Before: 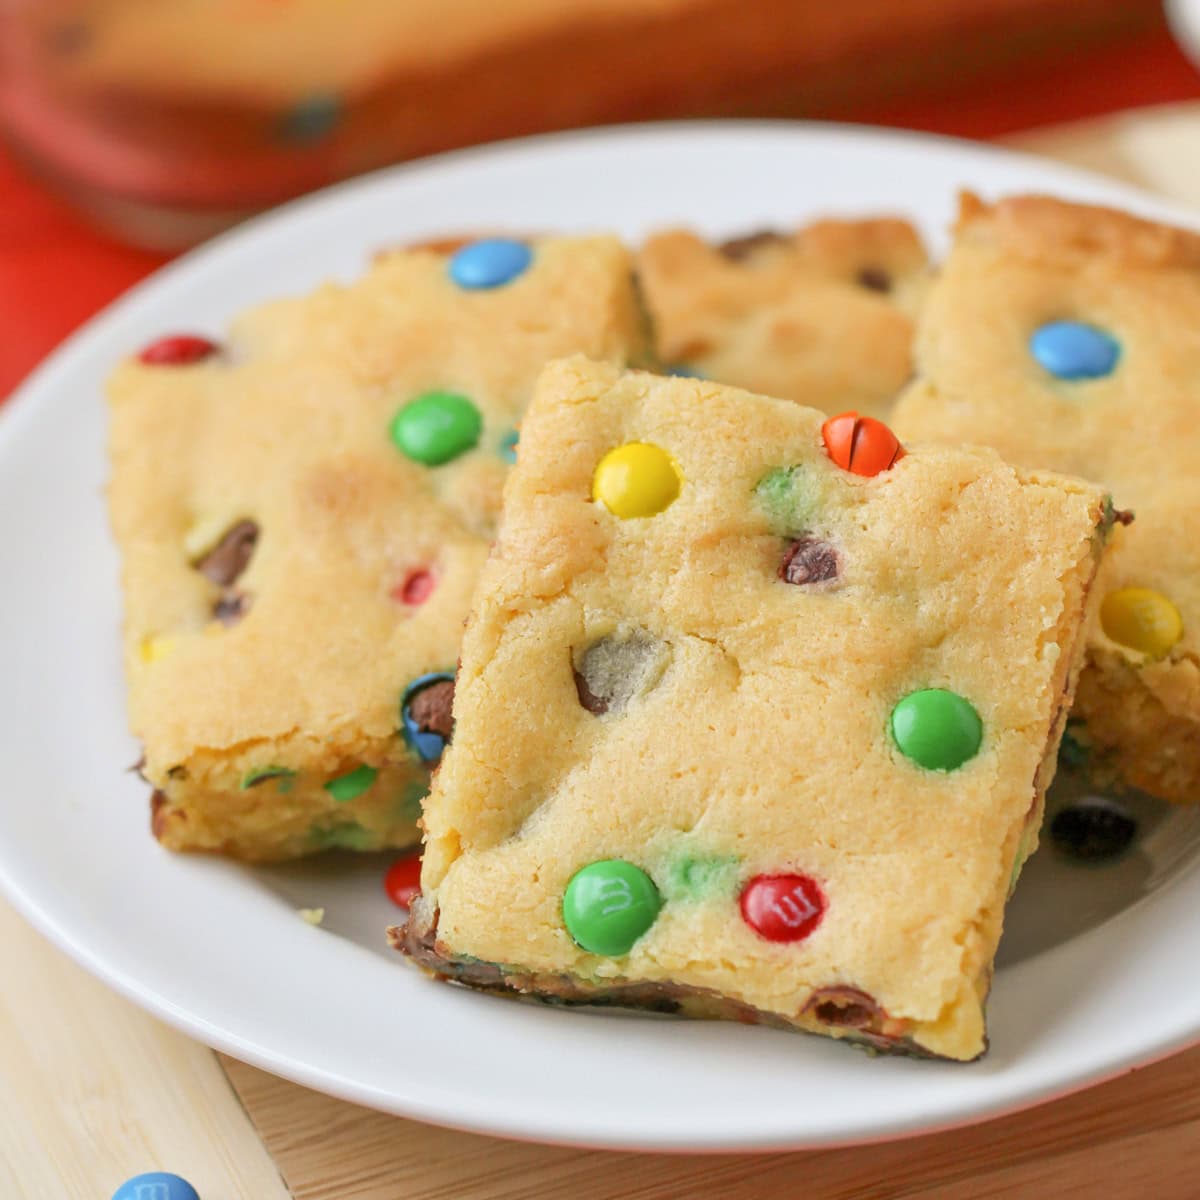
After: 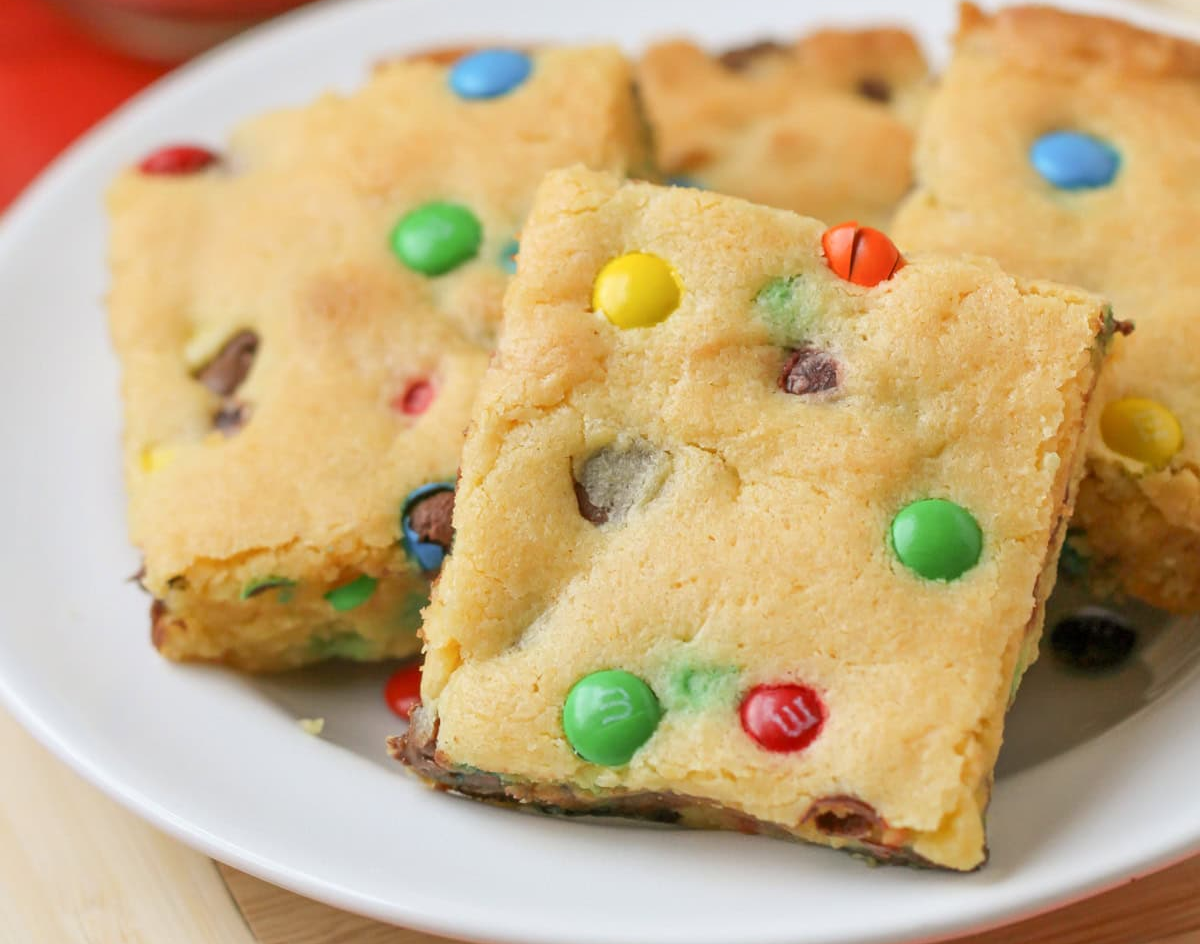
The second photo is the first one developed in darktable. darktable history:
crop and rotate: top 15.841%, bottom 5.438%
